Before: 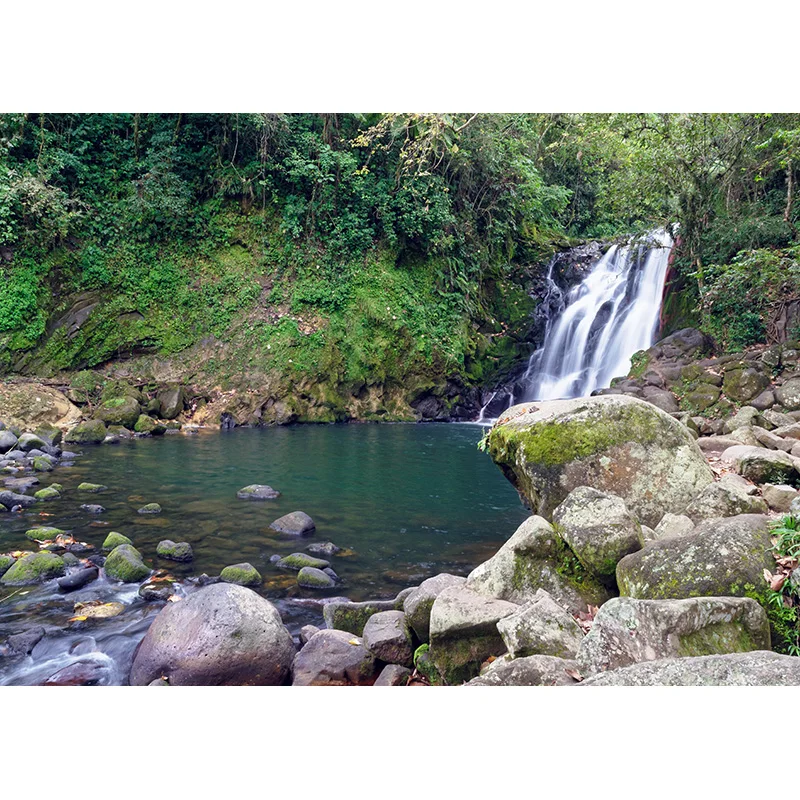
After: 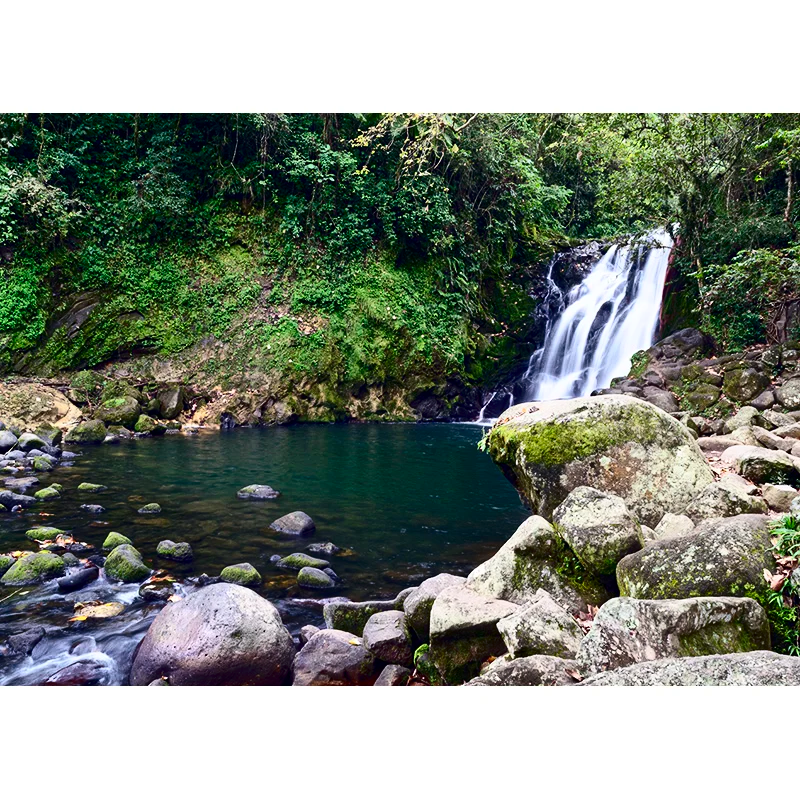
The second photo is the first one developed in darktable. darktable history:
shadows and highlights: radius 117.1, shadows 42.21, highlights -61.51, soften with gaussian
contrast brightness saturation: contrast 0.323, brightness -0.074, saturation 0.169
